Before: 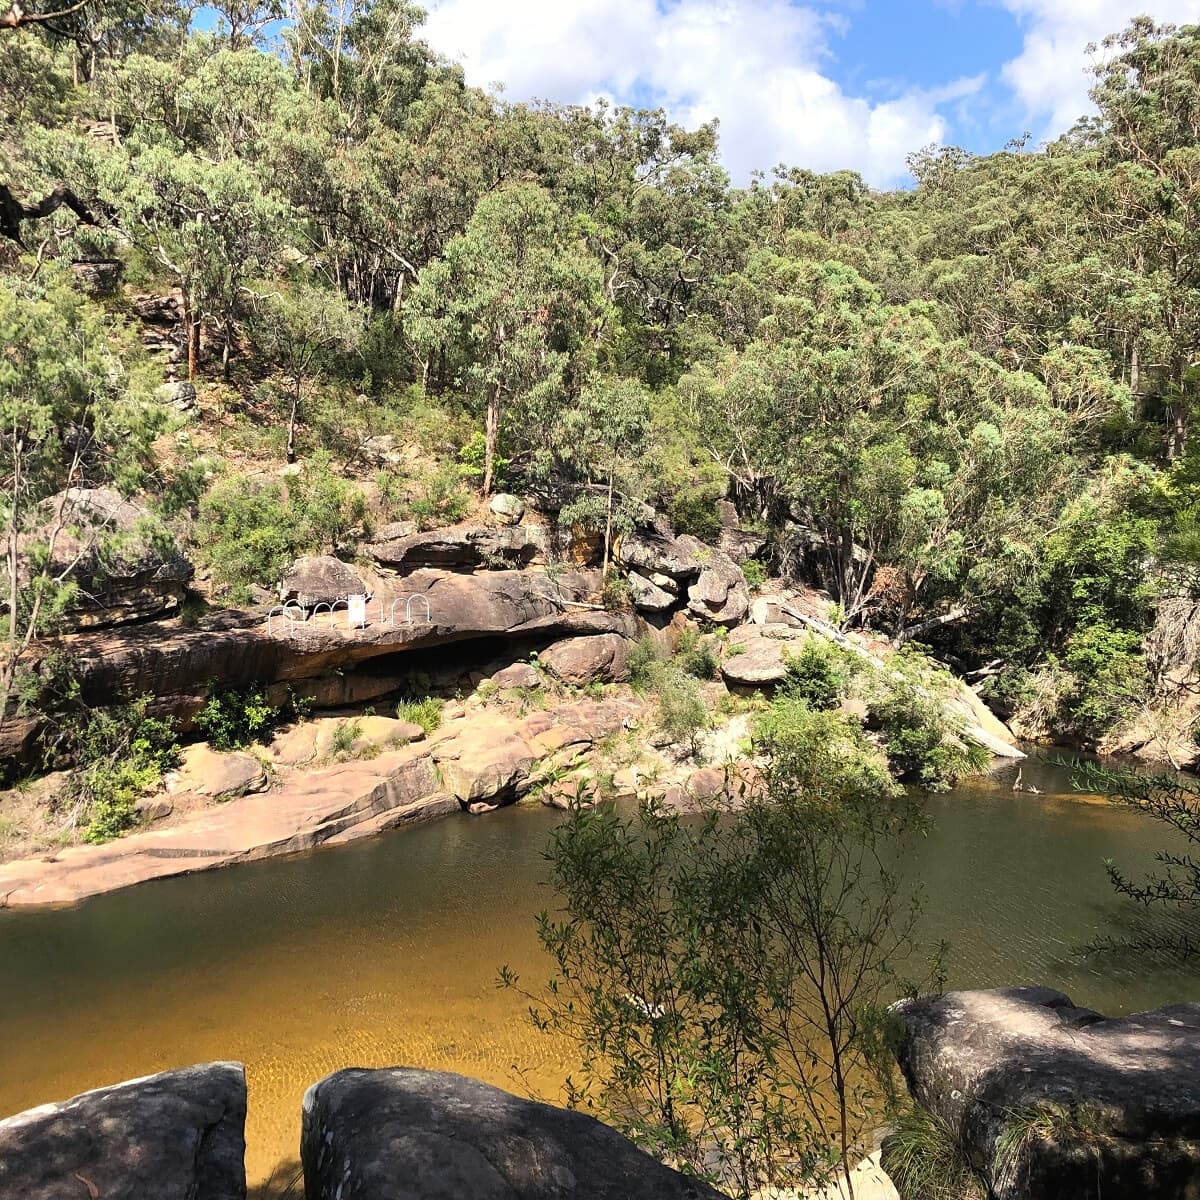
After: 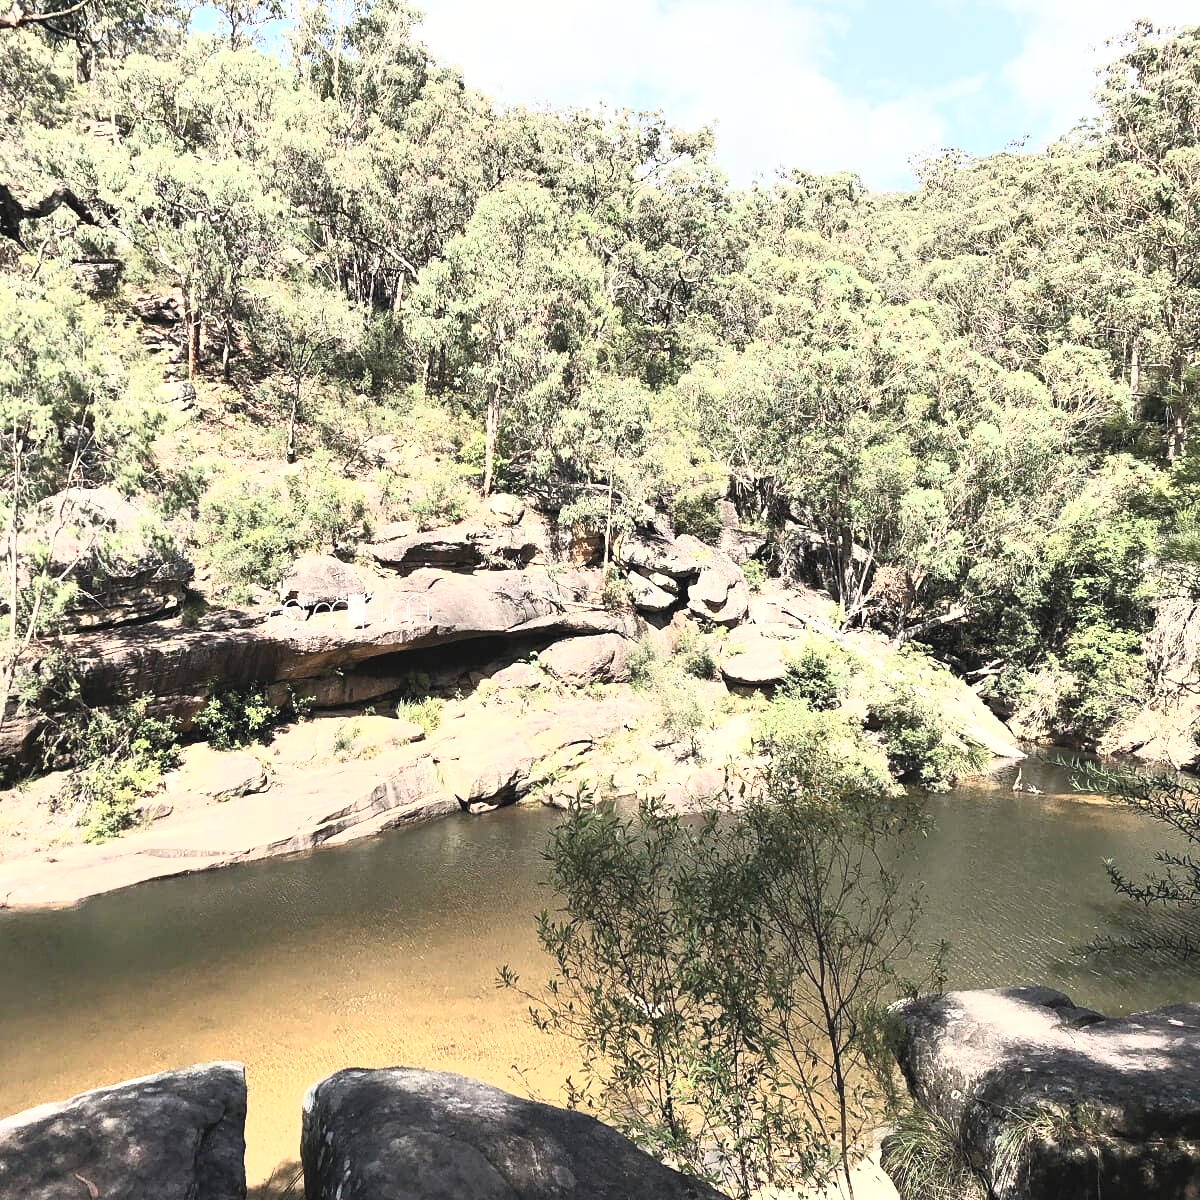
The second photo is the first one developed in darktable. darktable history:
shadows and highlights: shadows -1.53, highlights 41.31
contrast brightness saturation: contrast 0.422, brightness 0.557, saturation -0.207
